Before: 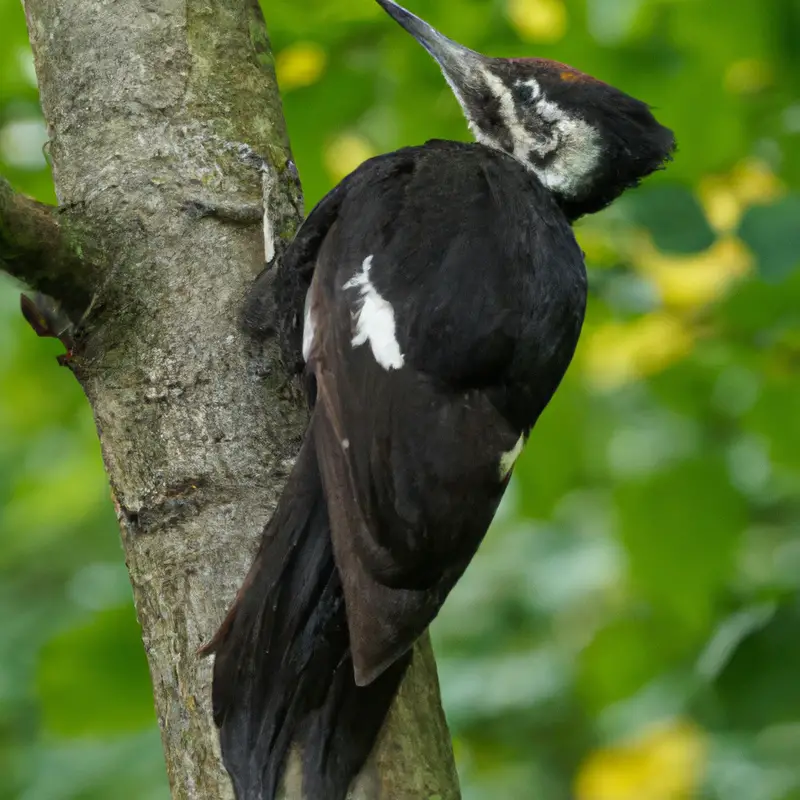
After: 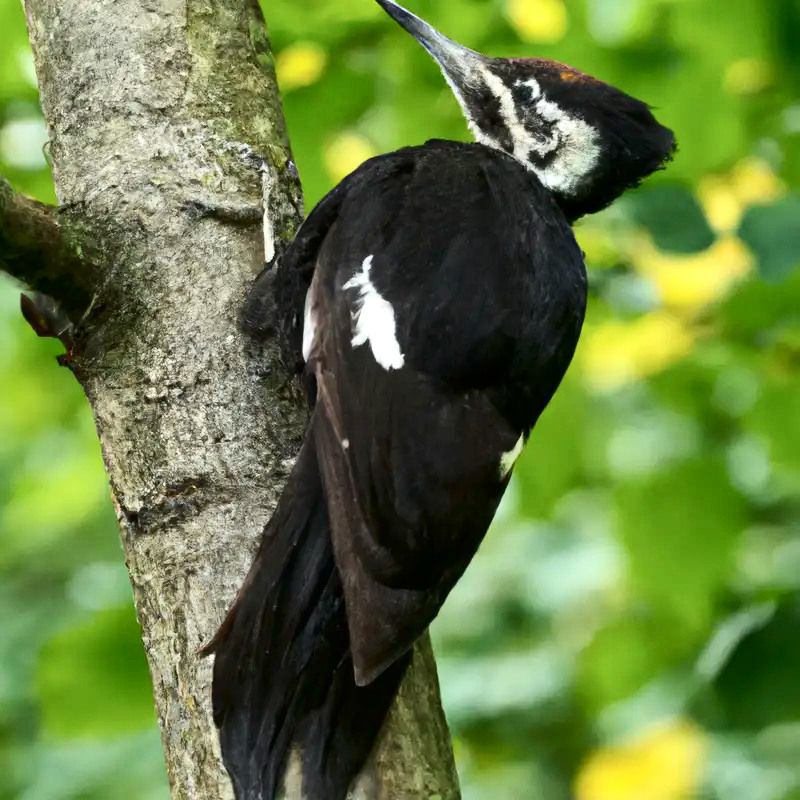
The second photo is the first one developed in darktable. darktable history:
contrast brightness saturation: contrast 0.28
exposure: black level correction 0.001, exposure 0.5 EV, compensate exposure bias true, compensate highlight preservation false
